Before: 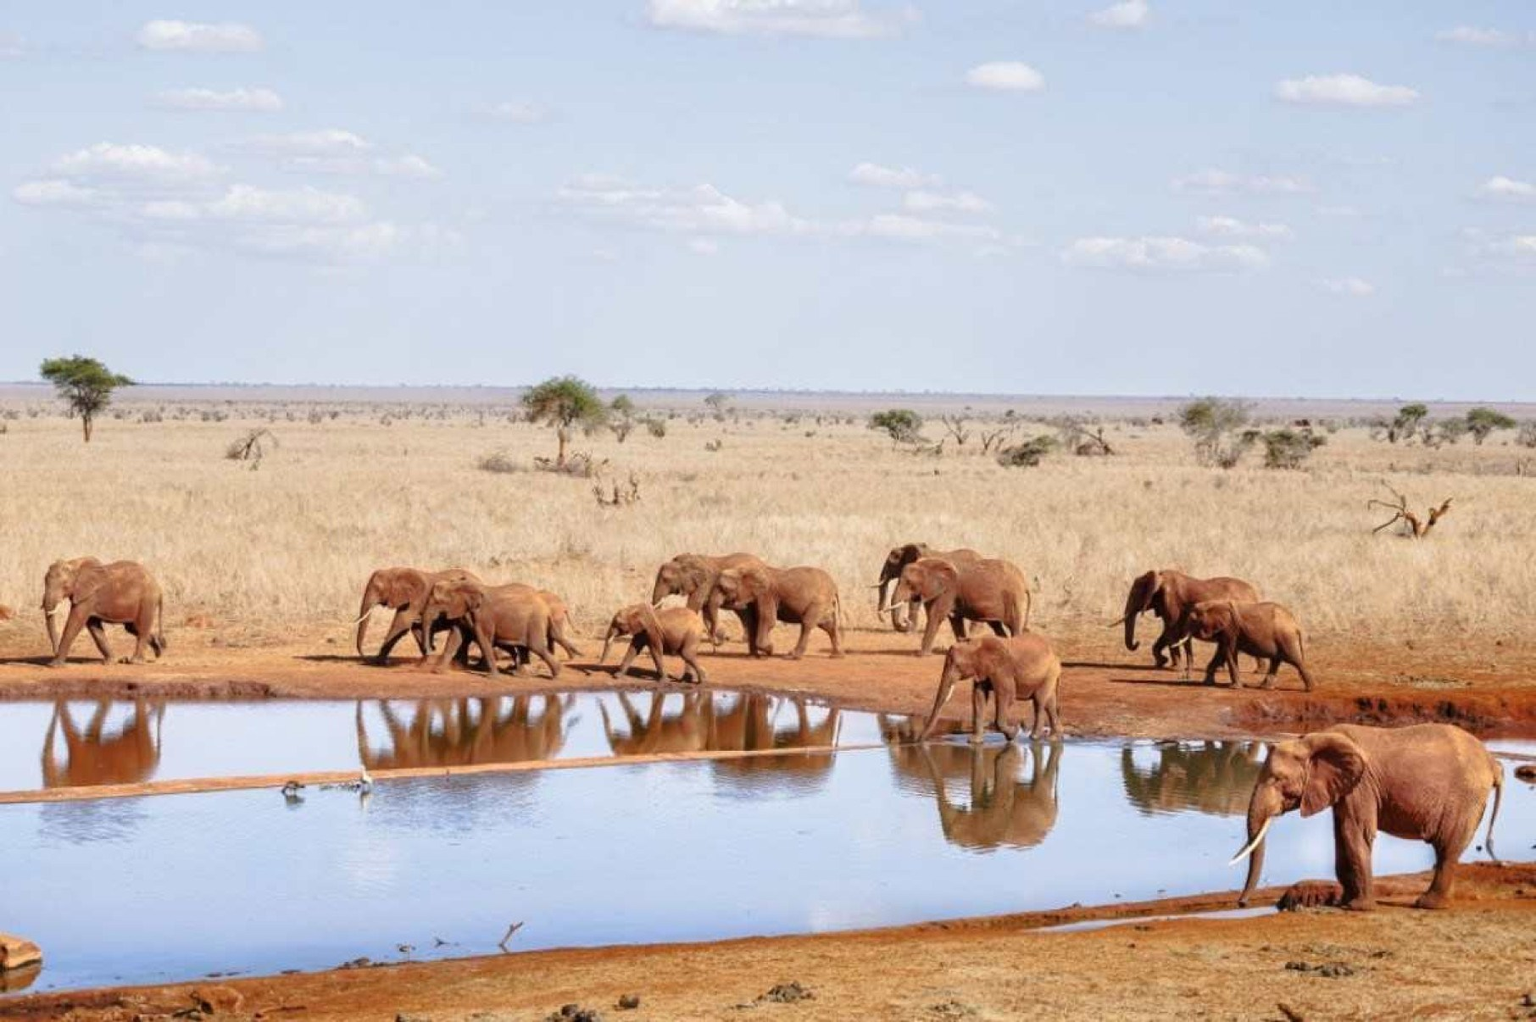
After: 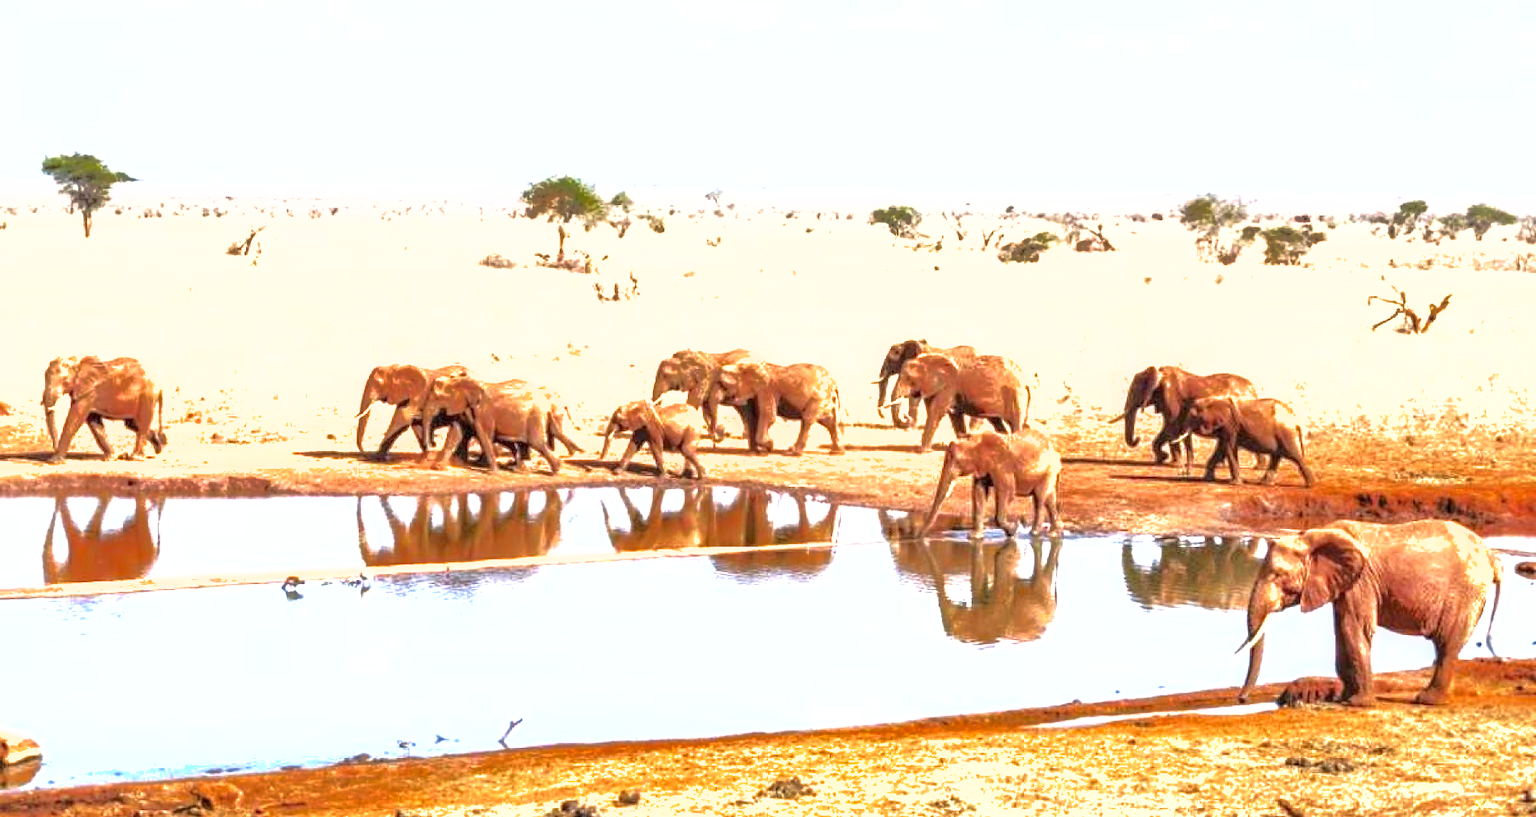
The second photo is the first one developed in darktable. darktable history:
crop and rotate: top 19.998%
shadows and highlights: shadows 30
local contrast: on, module defaults
exposure: black level correction 0, exposure 1.45 EV, compensate exposure bias true, compensate highlight preservation false
